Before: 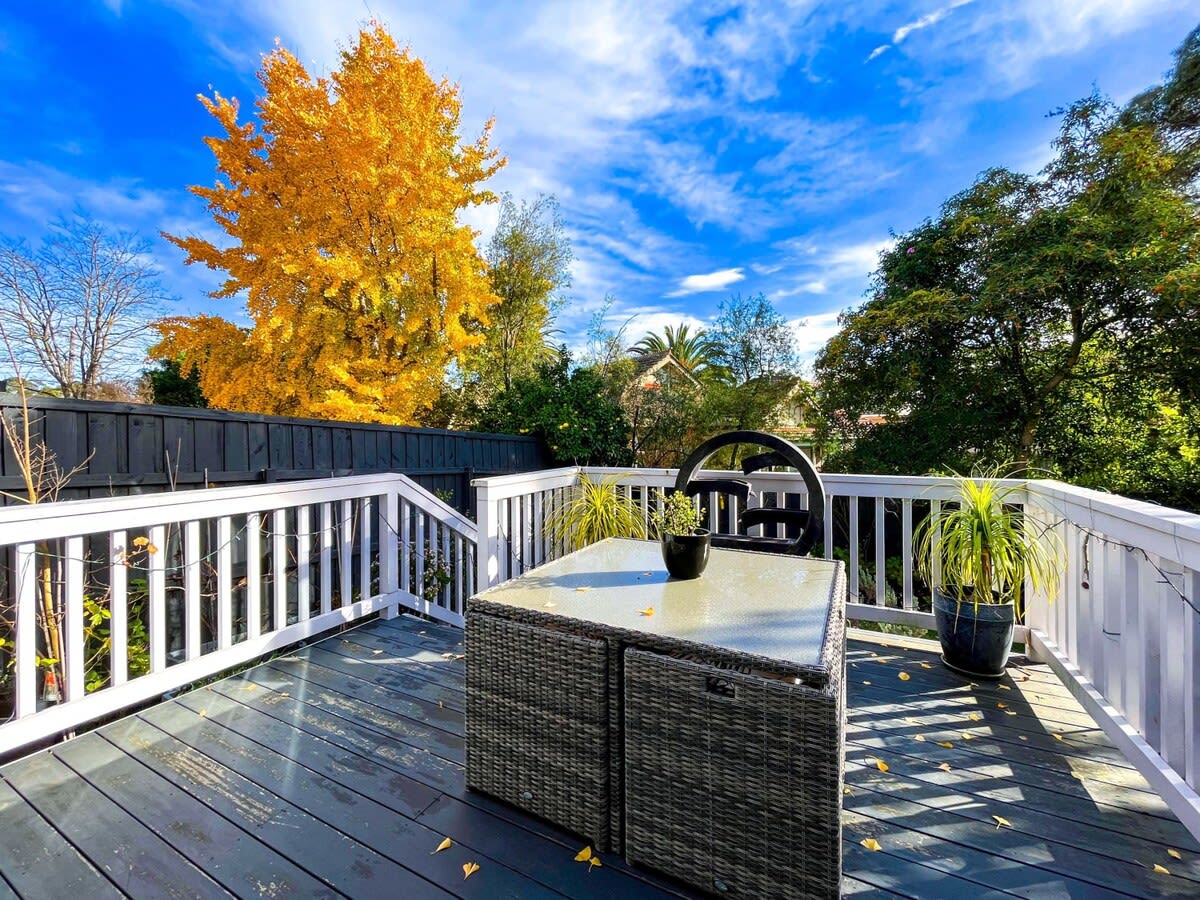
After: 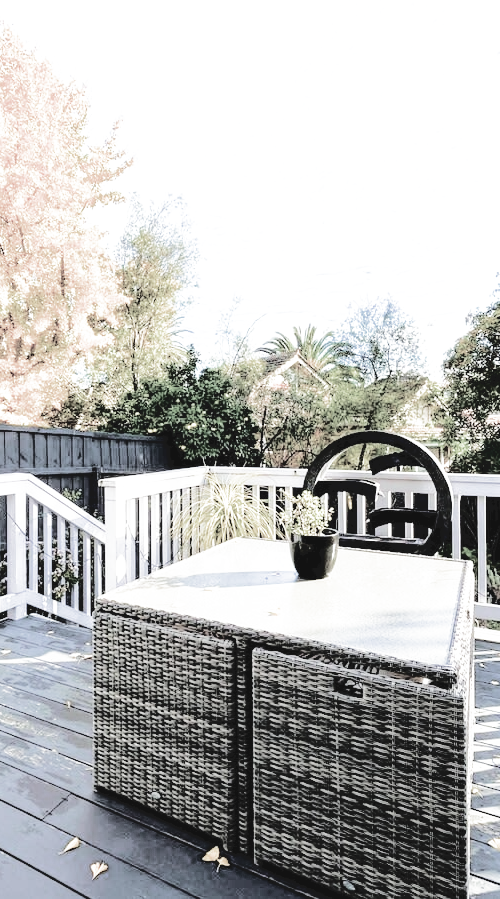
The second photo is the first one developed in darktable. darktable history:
filmic rgb: black relative exposure -5.14 EV, white relative exposure 3.99 EV, threshold 3.03 EV, hardness 2.88, contrast 1.298, highlights saturation mix -30.77%, color science v4 (2020), enable highlight reconstruction true
exposure: black level correction 0, exposure 1.881 EV, compensate exposure bias true, compensate highlight preservation false
crop: left 31.078%, right 27.232%
tone curve: curves: ch0 [(0, 0) (0.003, 0.089) (0.011, 0.089) (0.025, 0.088) (0.044, 0.089) (0.069, 0.094) (0.1, 0.108) (0.136, 0.119) (0.177, 0.147) (0.224, 0.204) (0.277, 0.28) (0.335, 0.389) (0.399, 0.486) (0.468, 0.588) (0.543, 0.647) (0.623, 0.705) (0.709, 0.759) (0.801, 0.815) (0.898, 0.873) (1, 1)], color space Lab, independent channels, preserve colors none
